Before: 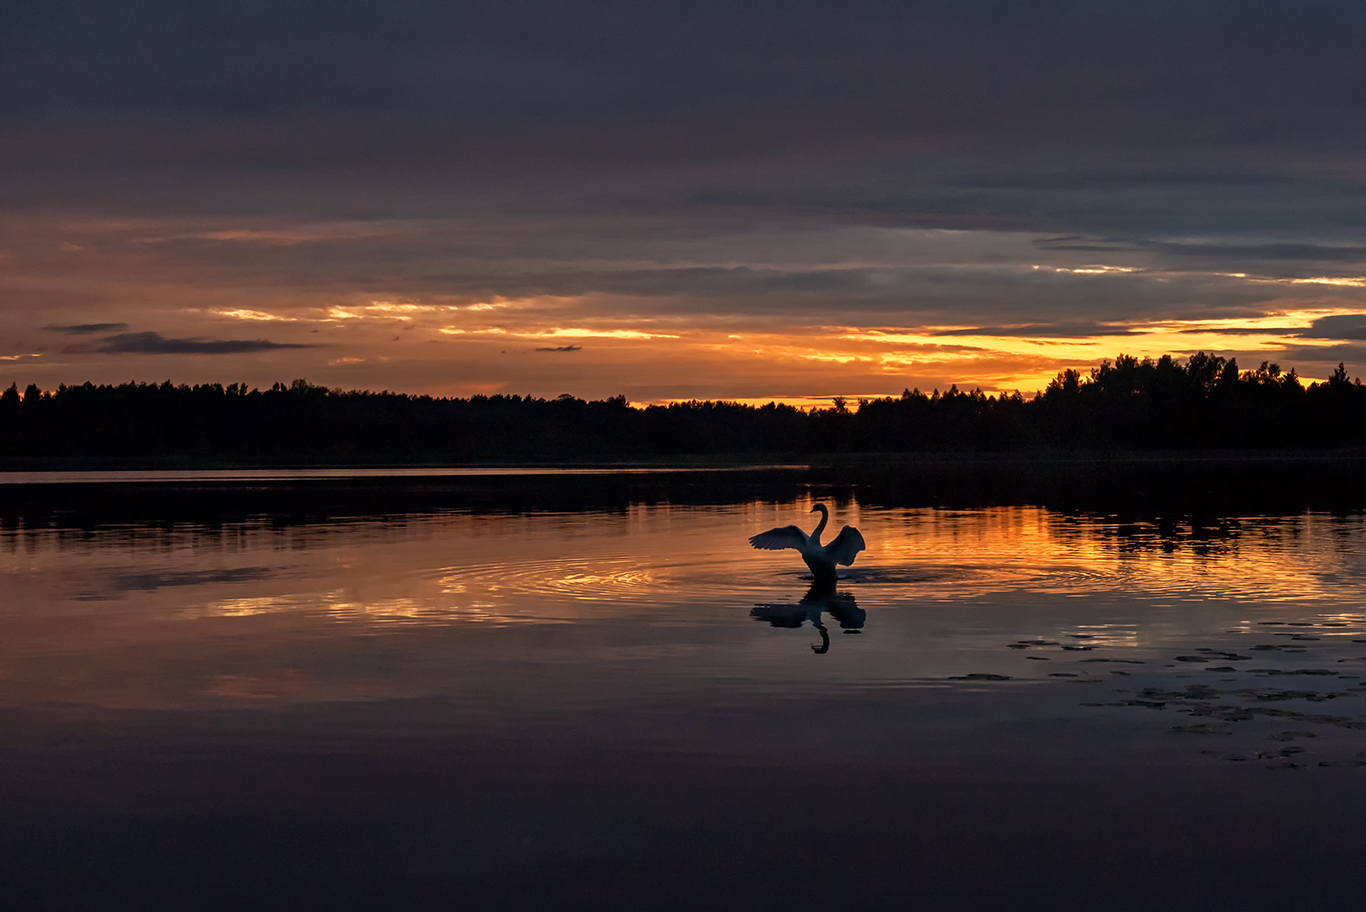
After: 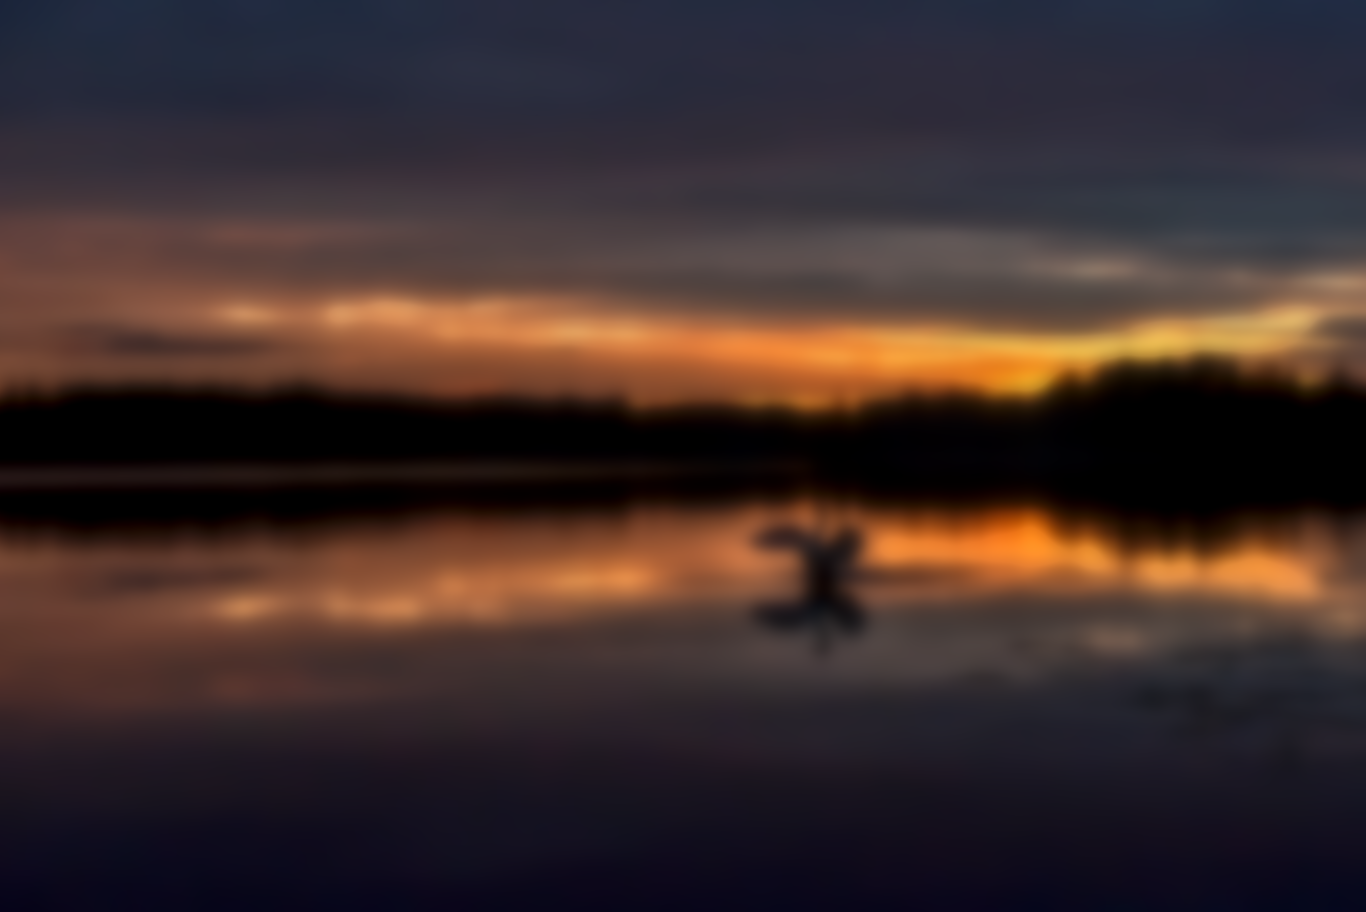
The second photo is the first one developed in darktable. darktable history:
local contrast: on, module defaults
shadows and highlights: radius 108.52, shadows 40.68, highlights -72.88, low approximation 0.01, soften with gaussian
lowpass: on, module defaults
rotate and perspective: automatic cropping off
contrast brightness saturation: contrast 0.07, brightness -0.13, saturation 0.06
